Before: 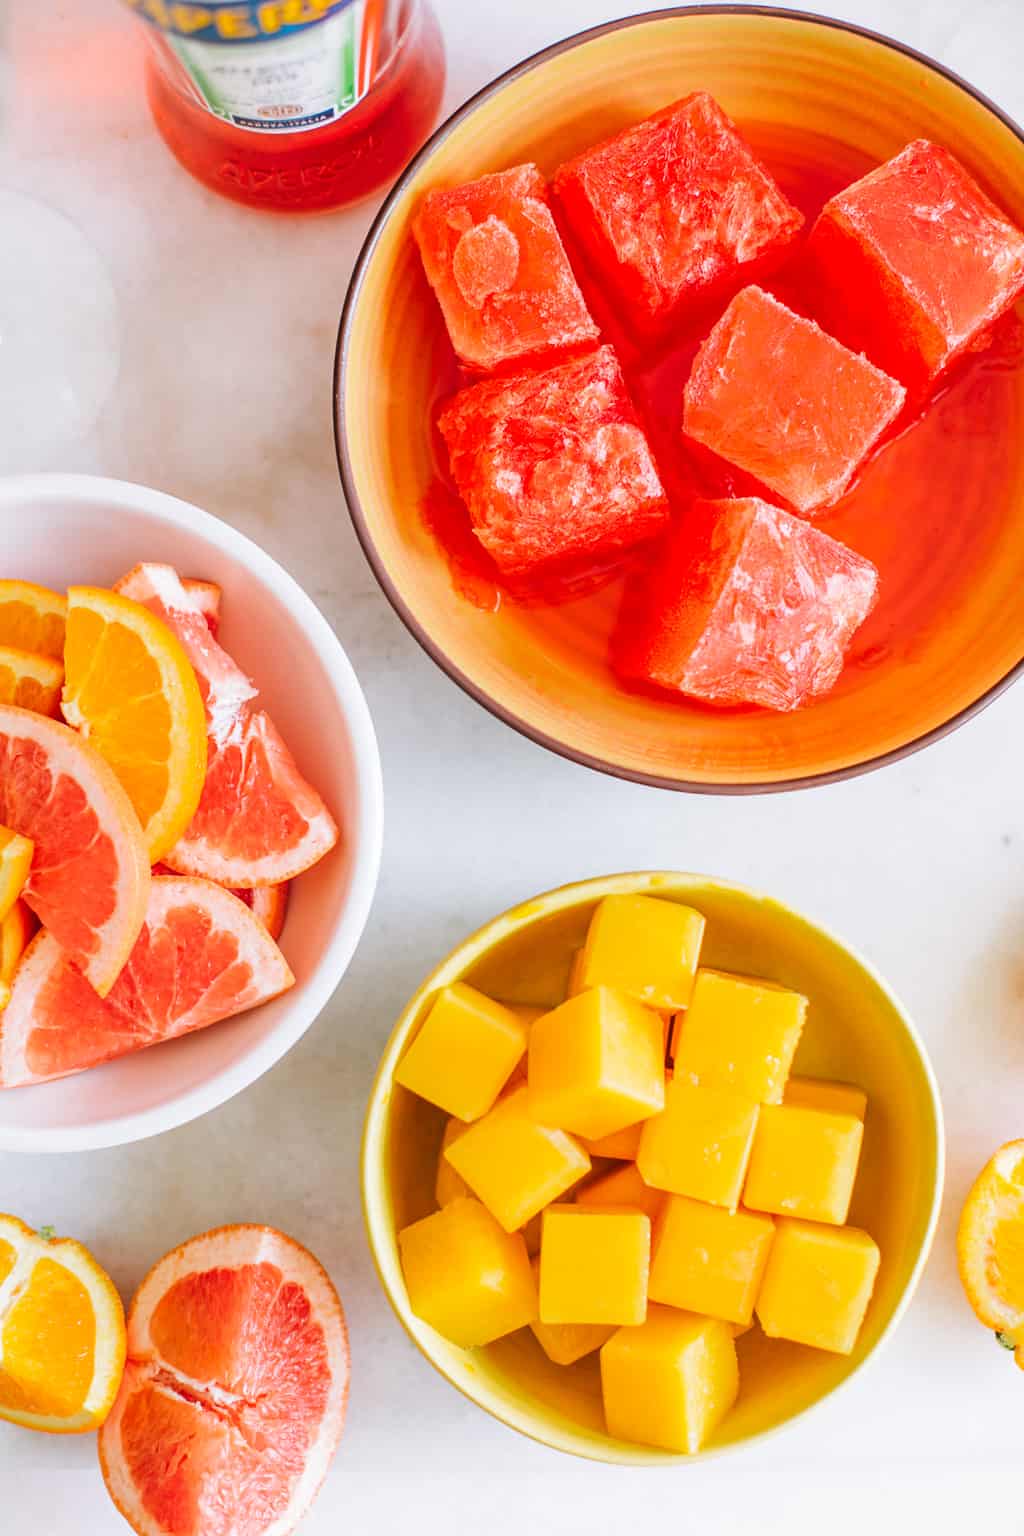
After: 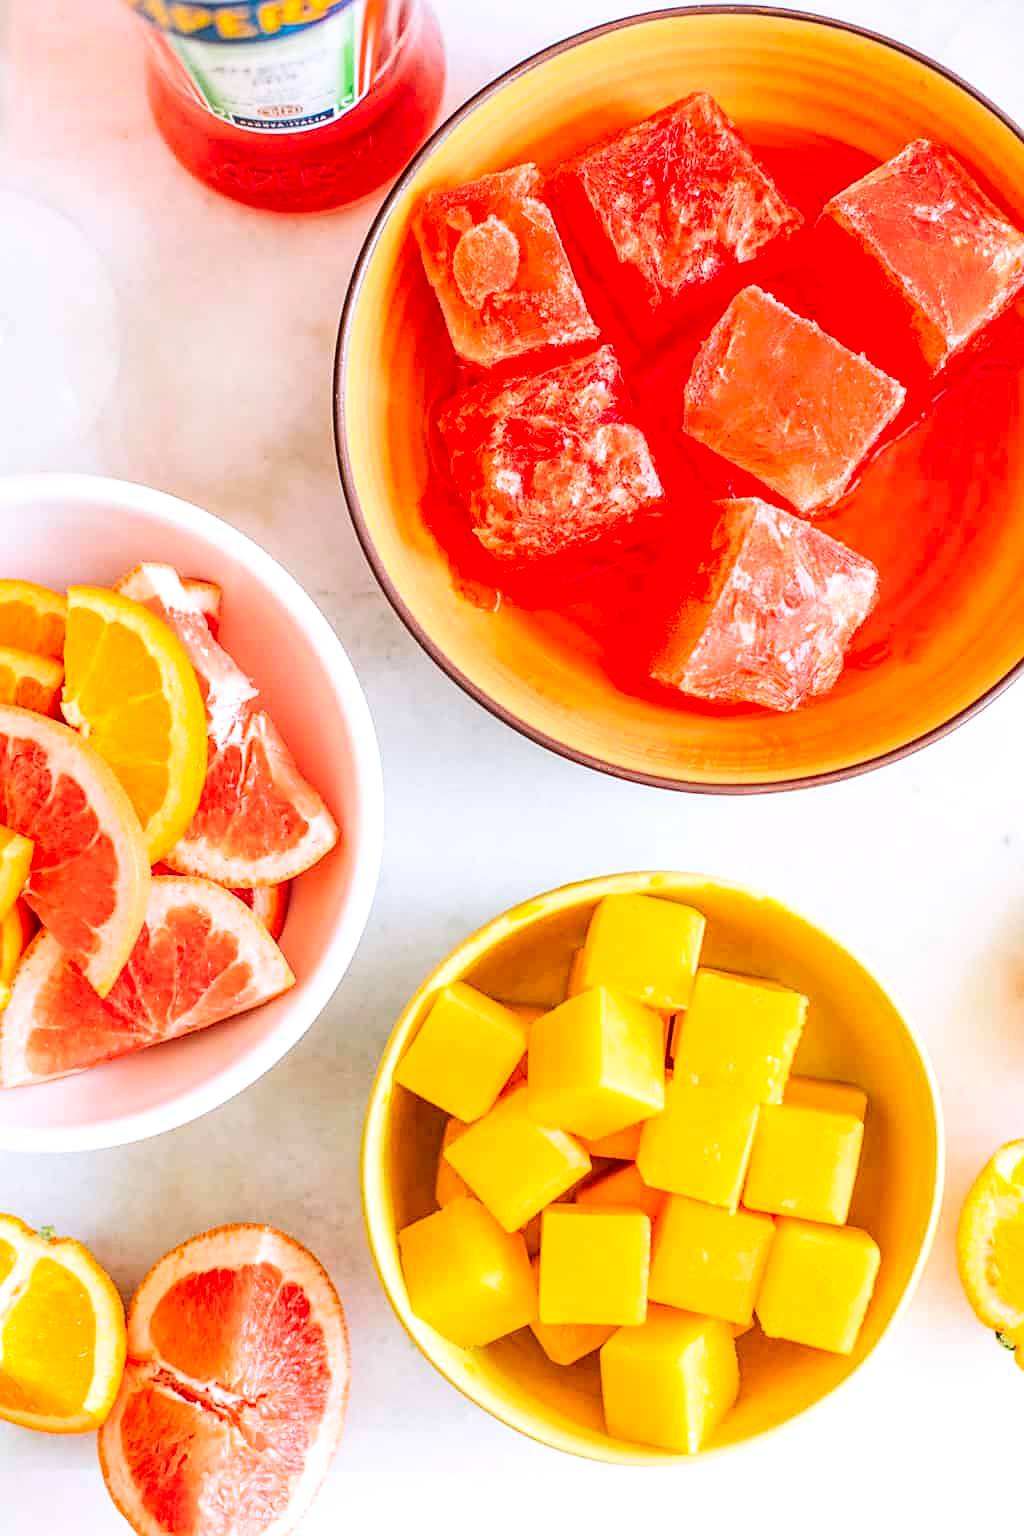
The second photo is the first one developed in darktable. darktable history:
sharpen: on, module defaults
contrast brightness saturation: contrast 0.196, brightness 0.167, saturation 0.218
local contrast: detail 130%
